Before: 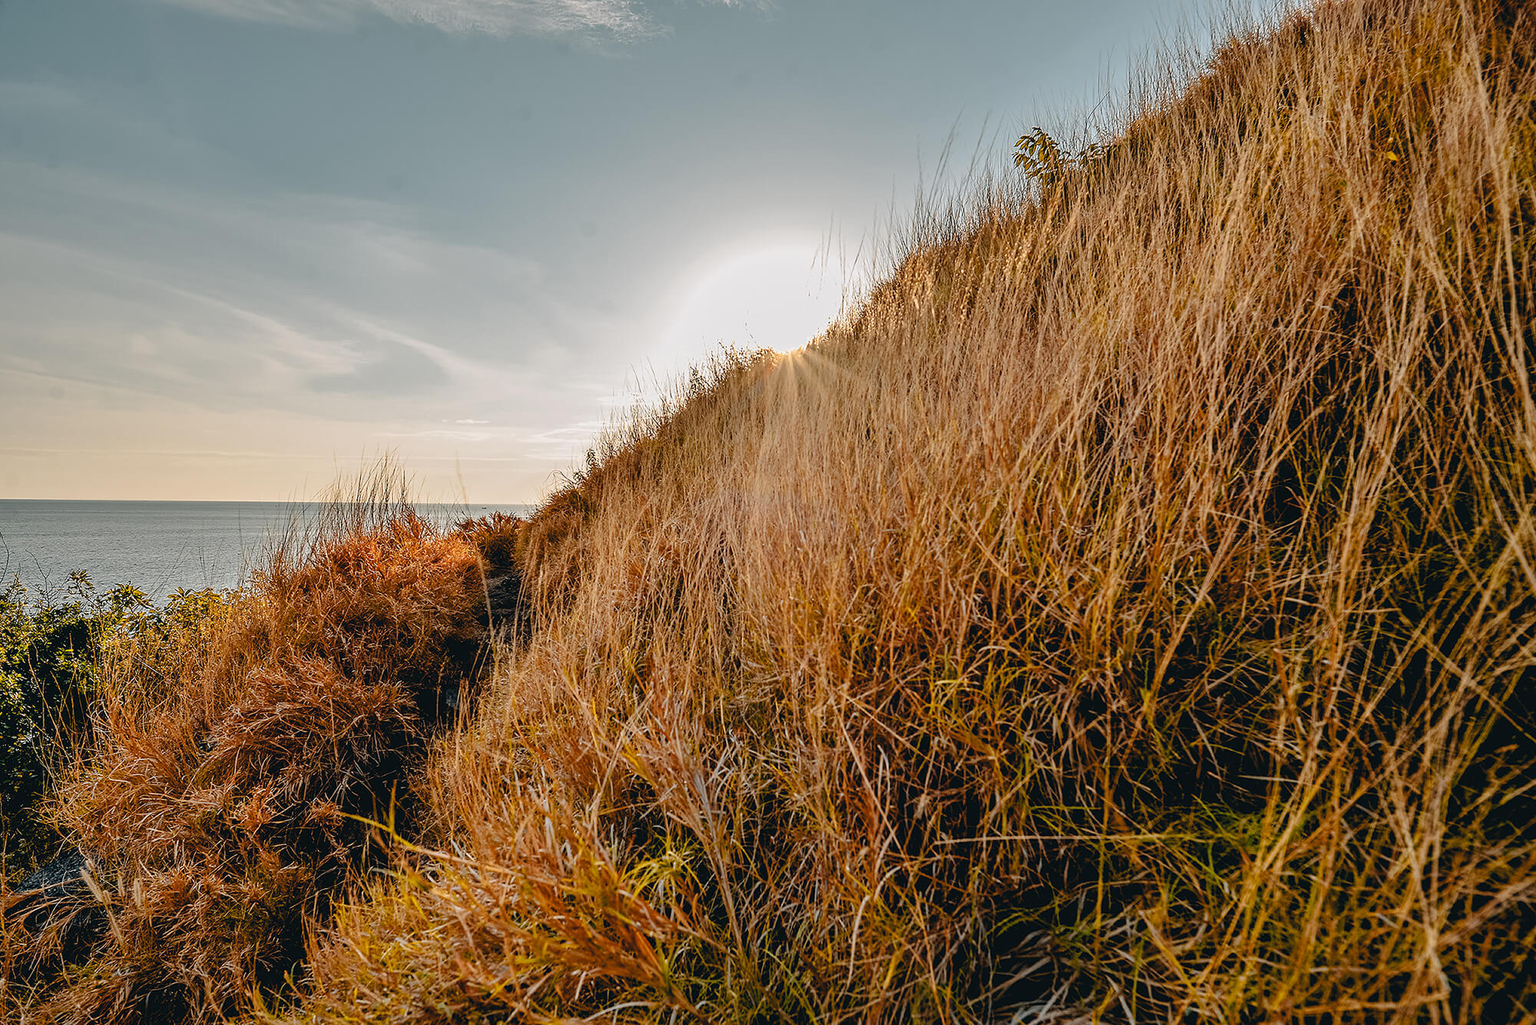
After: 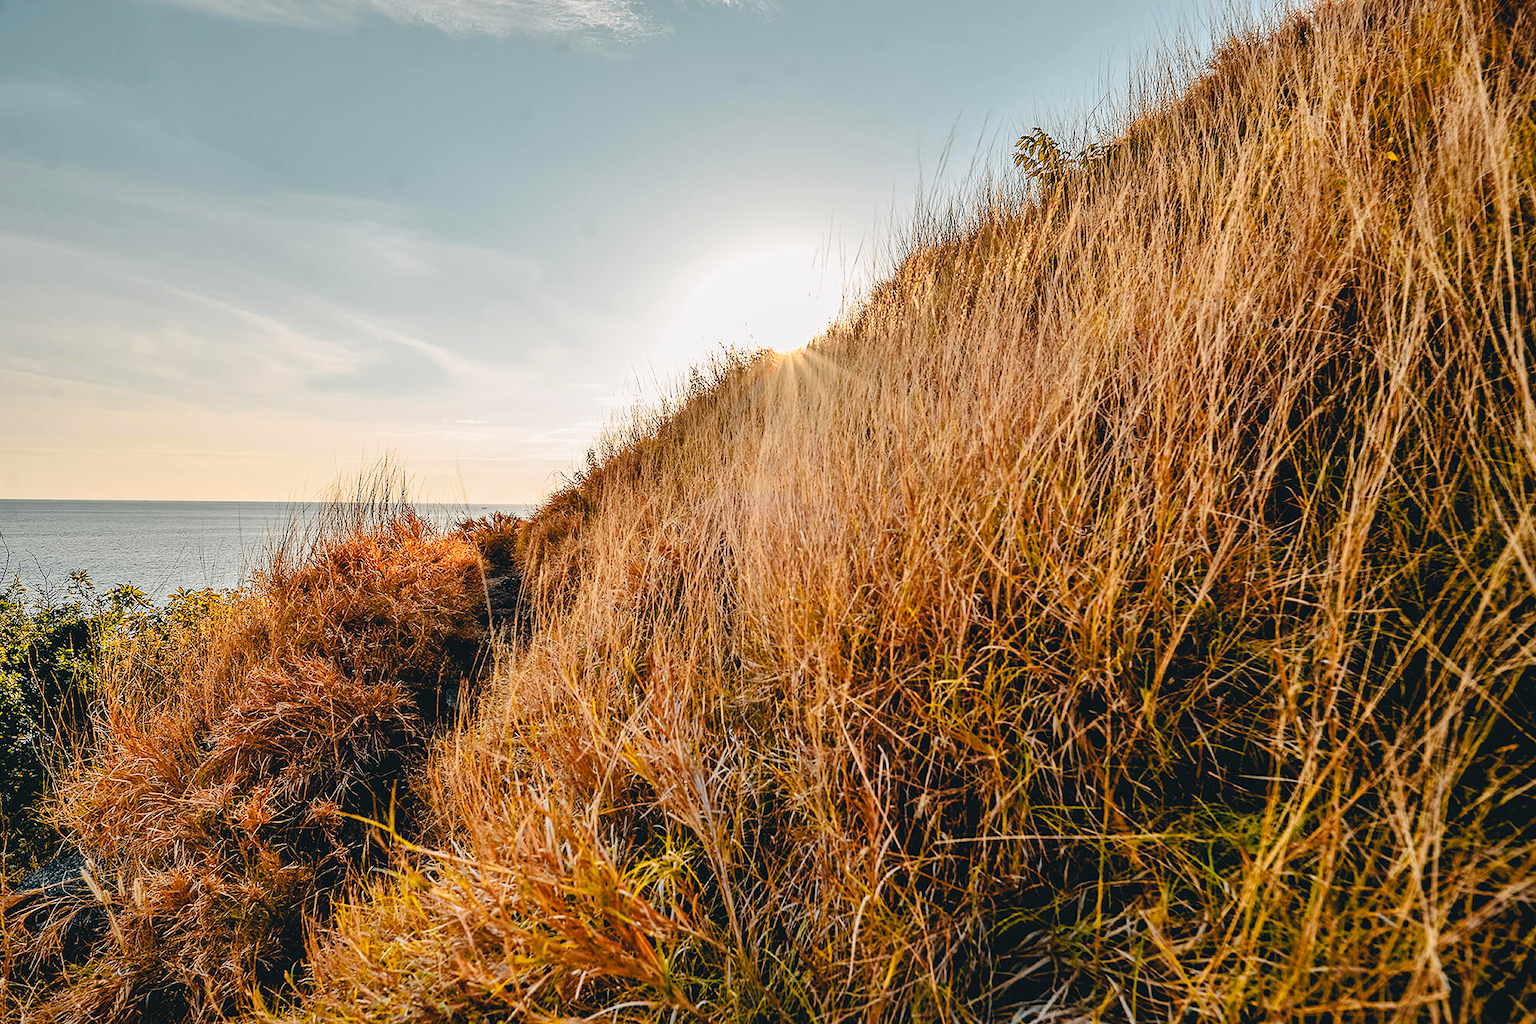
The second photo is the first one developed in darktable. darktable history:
contrast brightness saturation: contrast 0.196, brightness 0.154, saturation 0.146
